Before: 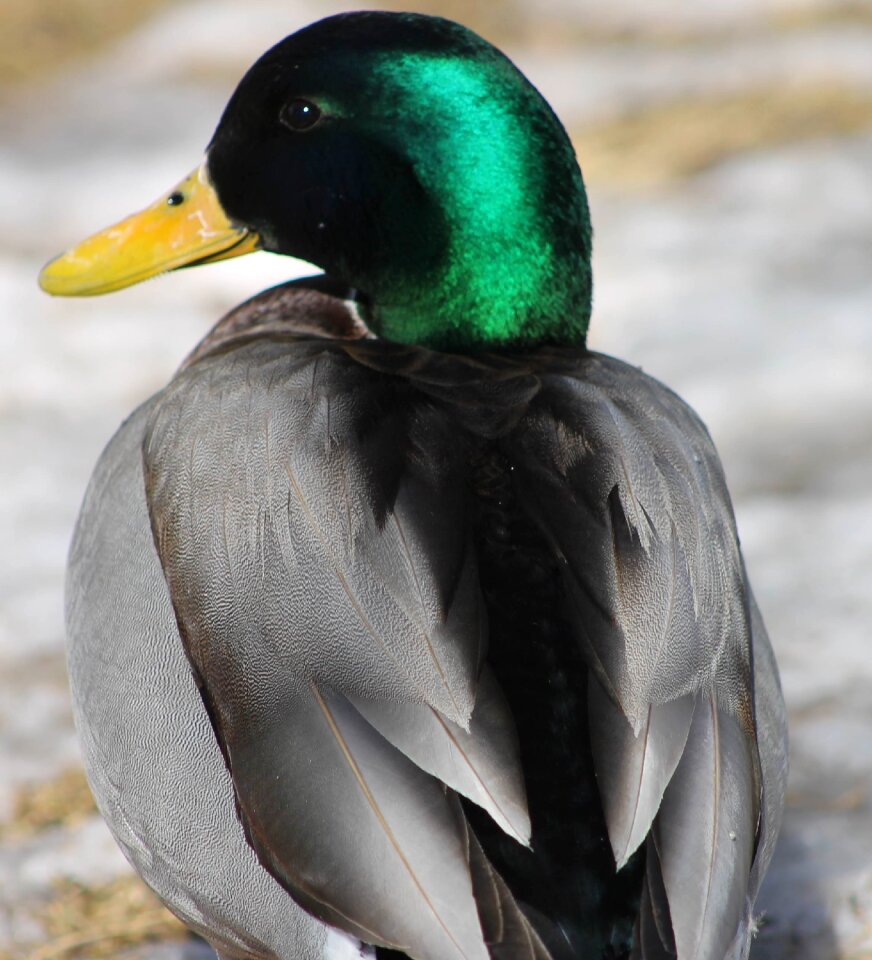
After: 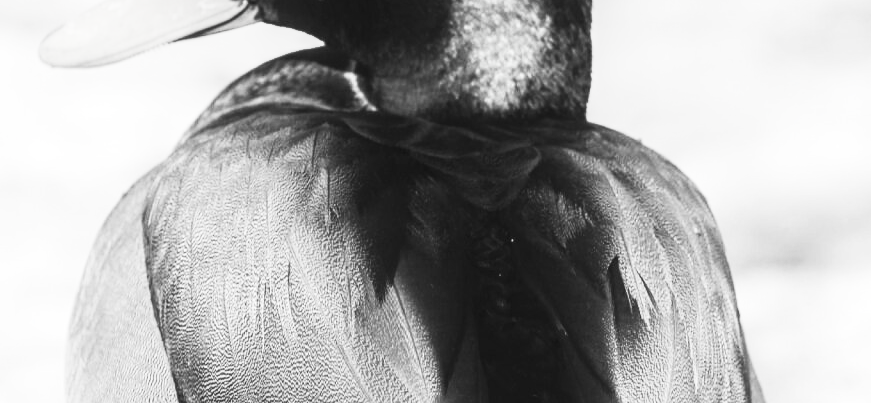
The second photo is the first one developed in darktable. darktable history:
local contrast: detail 130%
contrast brightness saturation: contrast 0.516, brightness 0.464, saturation -0.994
crop and rotate: top 23.798%, bottom 34.195%
contrast equalizer: octaves 7, y [[0.439, 0.44, 0.442, 0.457, 0.493, 0.498], [0.5 ×6], [0.5 ×6], [0 ×6], [0 ×6]]
